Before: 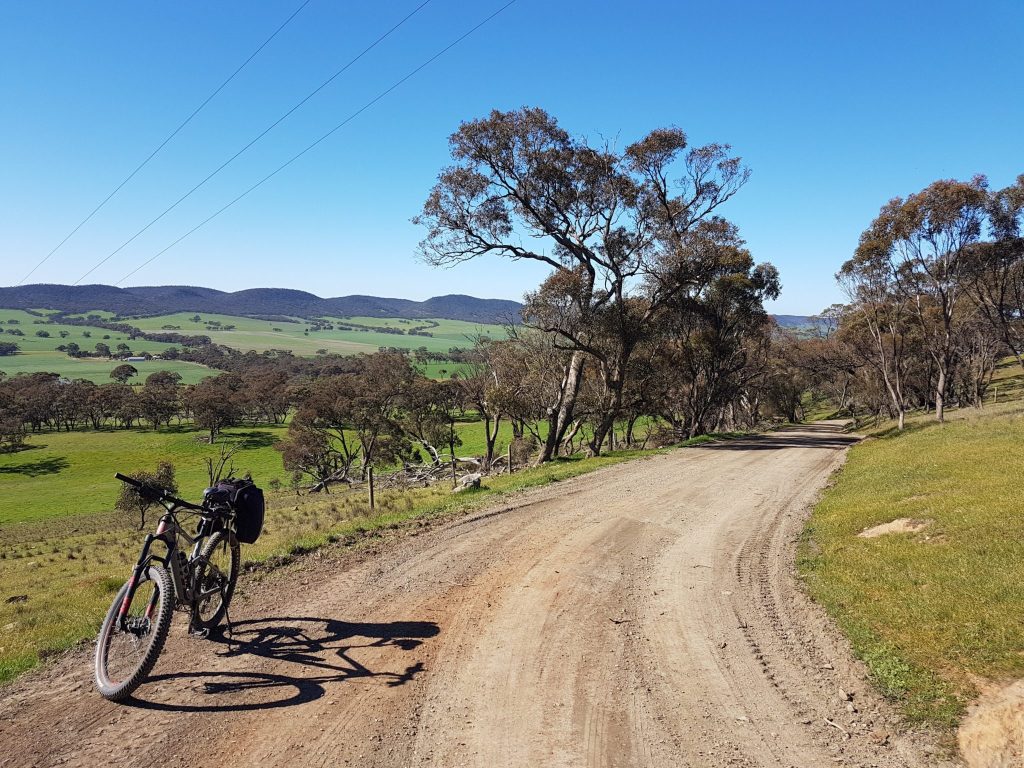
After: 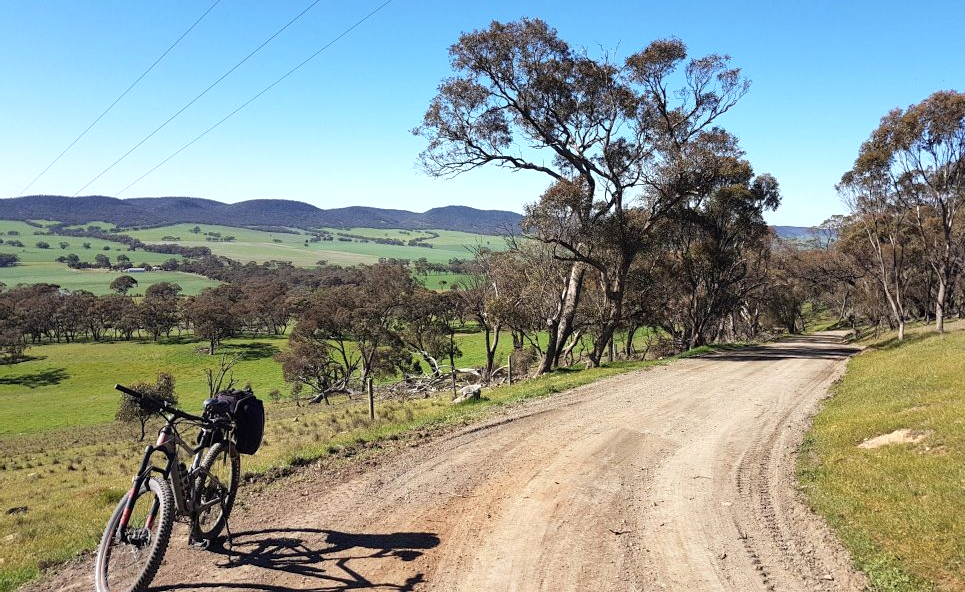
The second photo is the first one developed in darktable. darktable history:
shadows and highlights: radius 110.86, shadows 51.09, white point adjustment 9.16, highlights -4.17, highlights color adjustment 32.2%, soften with gaussian
crop and rotate: angle 0.03°, top 11.643%, right 5.651%, bottom 11.189%
